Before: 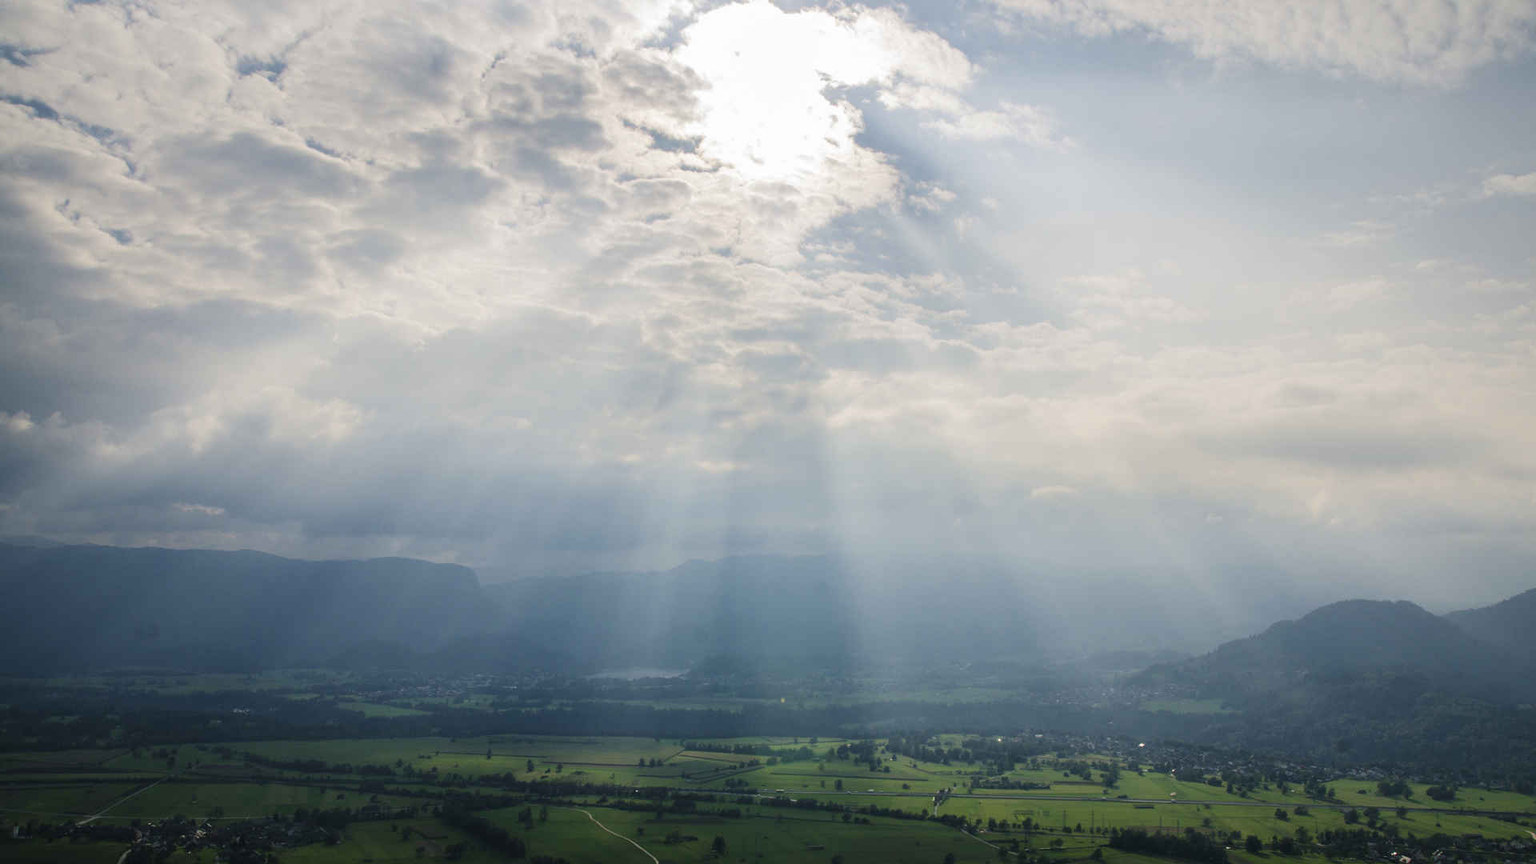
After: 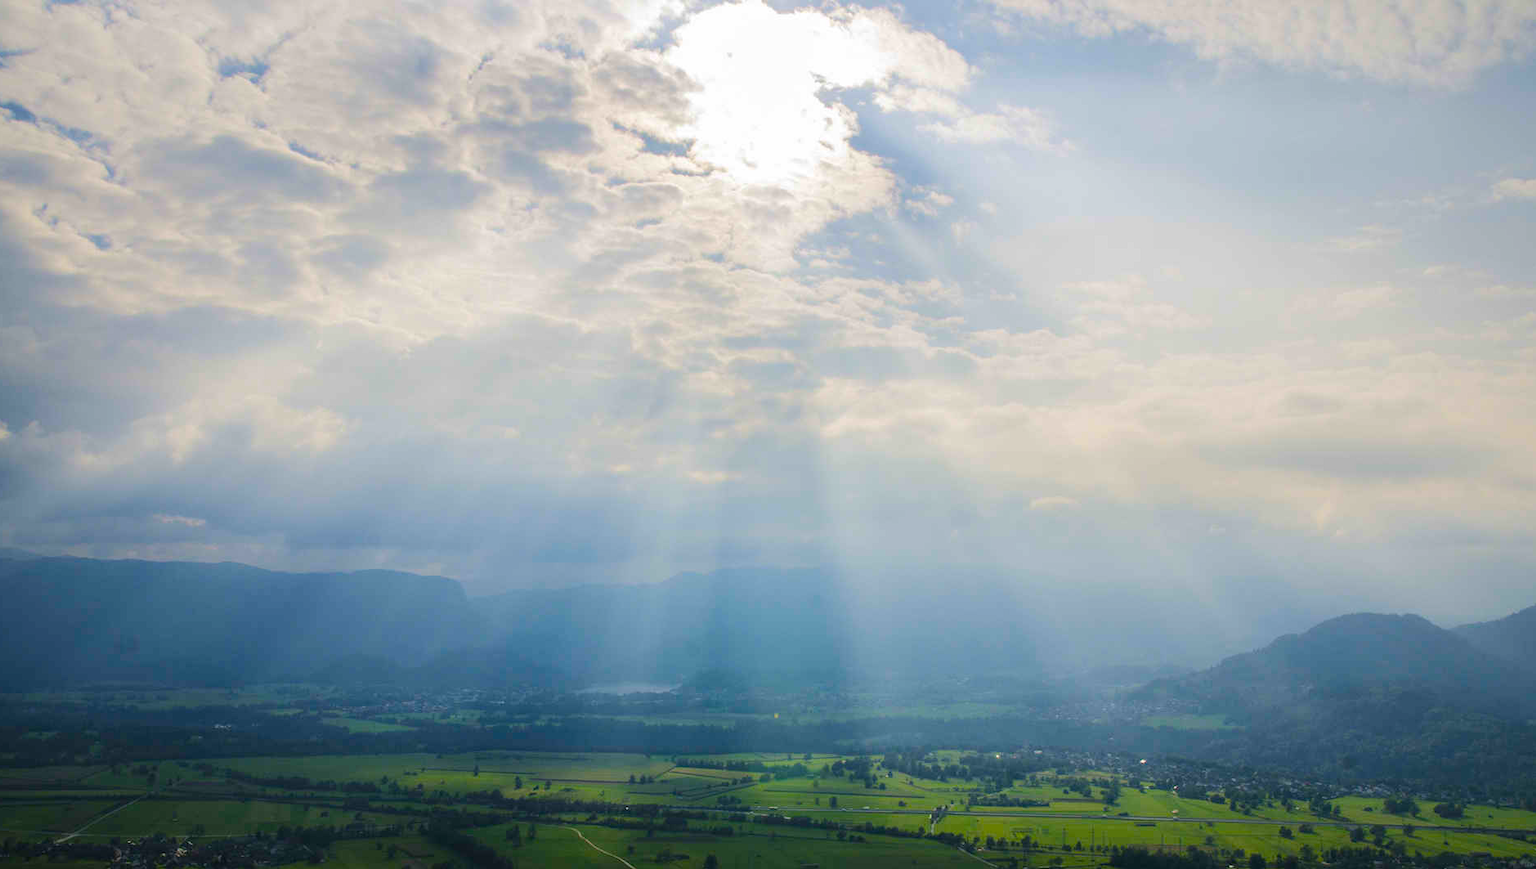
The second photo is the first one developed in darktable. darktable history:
crop and rotate: left 1.529%, right 0.586%, bottom 1.393%
color balance rgb: perceptual saturation grading › global saturation 30.963%, perceptual brilliance grading › mid-tones 10.816%, perceptual brilliance grading › shadows 14.365%, global vibrance 33.157%
